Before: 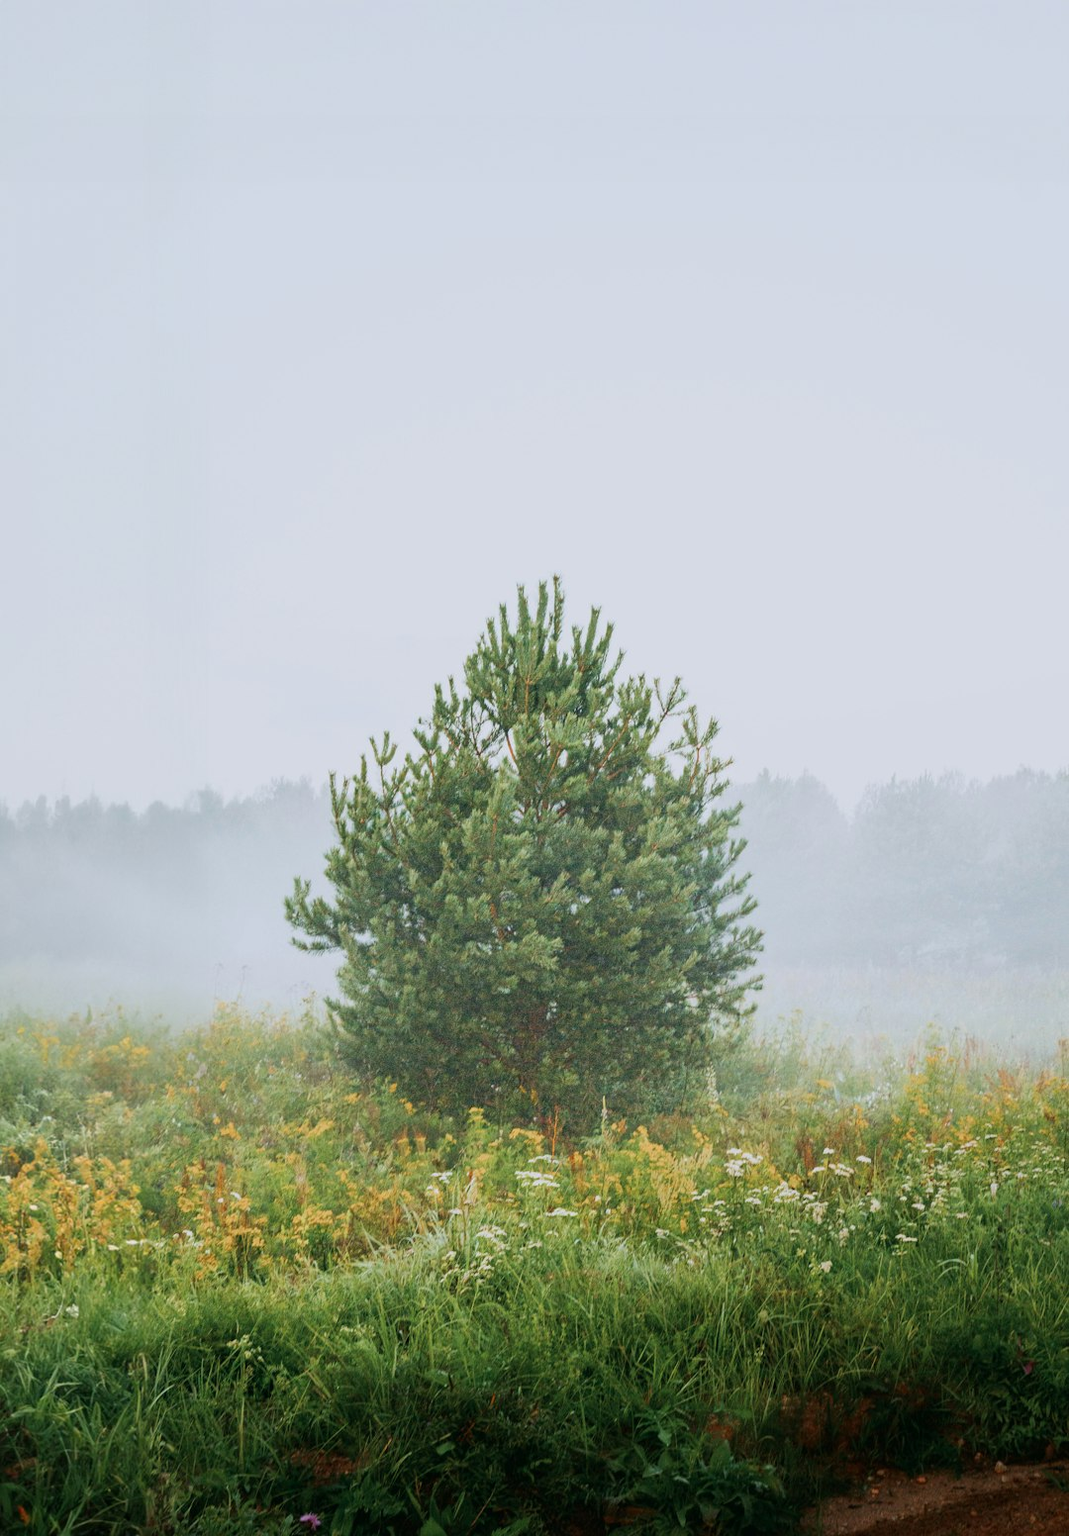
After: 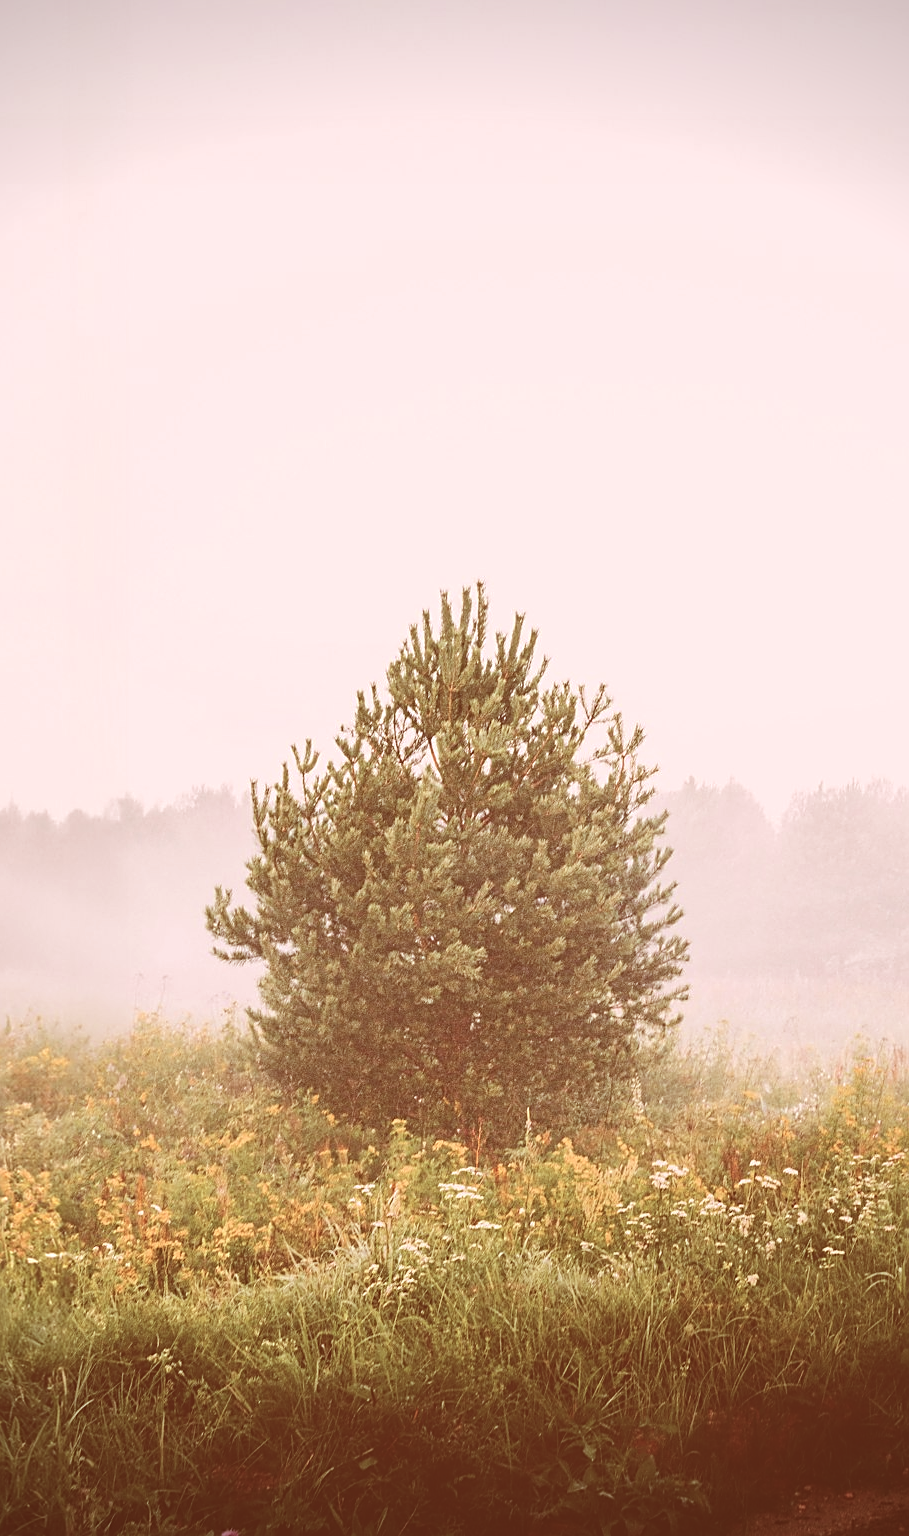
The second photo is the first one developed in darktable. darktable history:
crop: left 7.598%, right 7.873%
exposure: black level correction -0.062, exposure -0.05 EV, compensate highlight preservation false
color correction: highlights a* 9.03, highlights b* 8.71, shadows a* 40, shadows b* 40, saturation 0.8
vignetting: fall-off start 97.23%, saturation -0.024, center (-0.033, -0.042), width/height ratio 1.179, unbound false
tone equalizer: -8 EV -0.417 EV, -7 EV -0.389 EV, -6 EV -0.333 EV, -5 EV -0.222 EV, -3 EV 0.222 EV, -2 EV 0.333 EV, -1 EV 0.389 EV, +0 EV 0.417 EV, edges refinement/feathering 500, mask exposure compensation -1.57 EV, preserve details no
sharpen: on, module defaults
